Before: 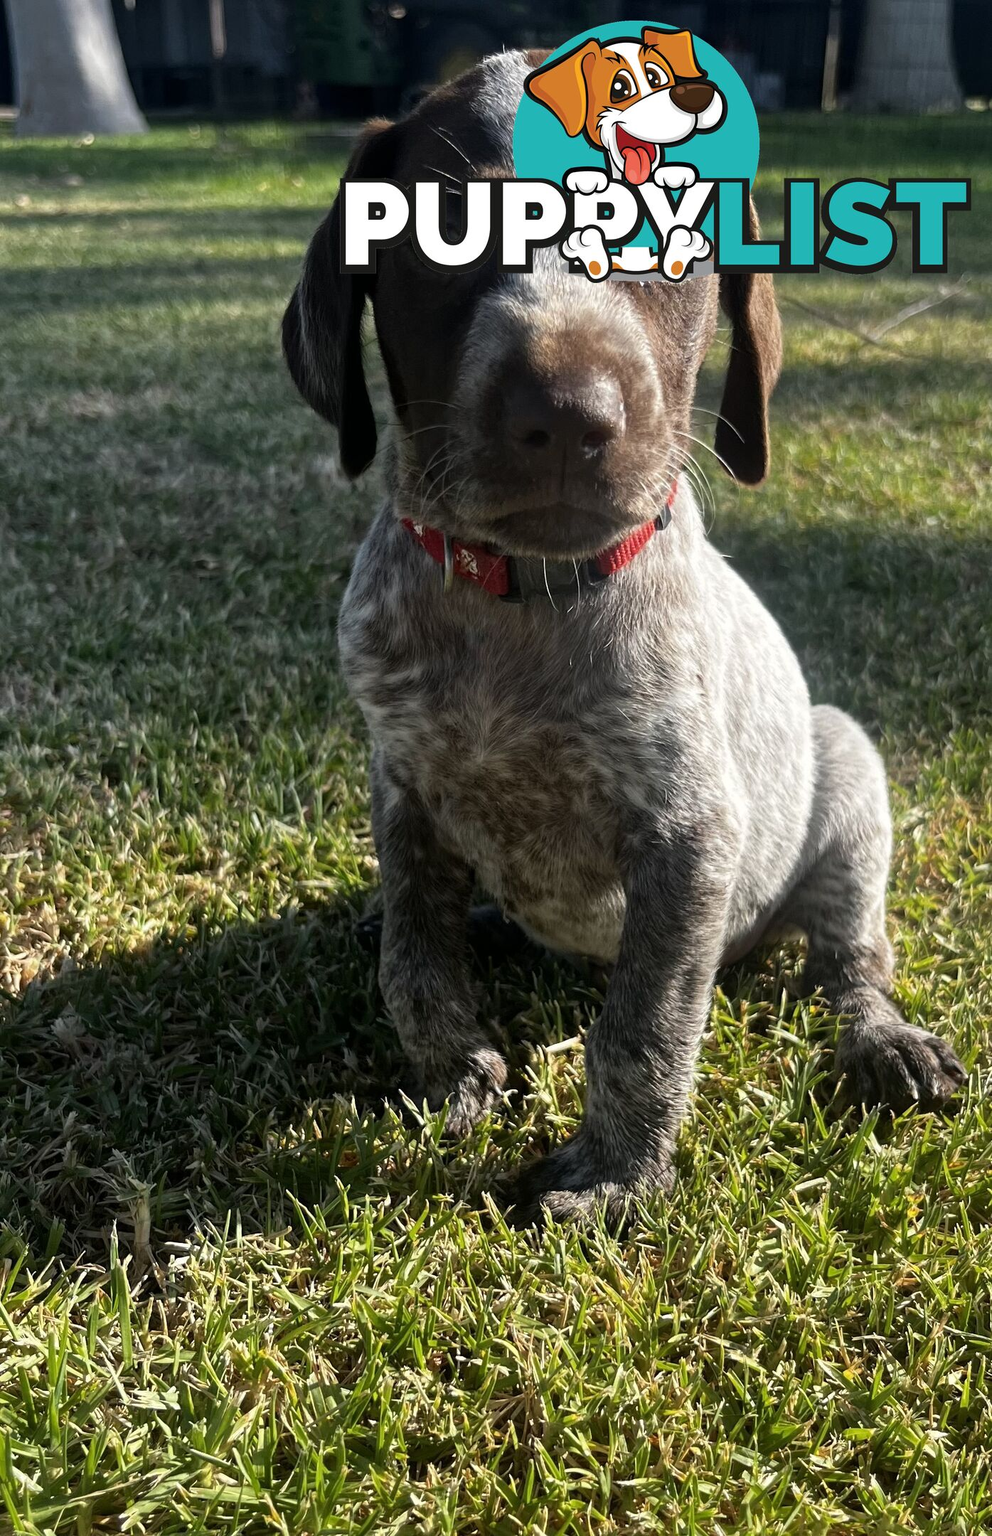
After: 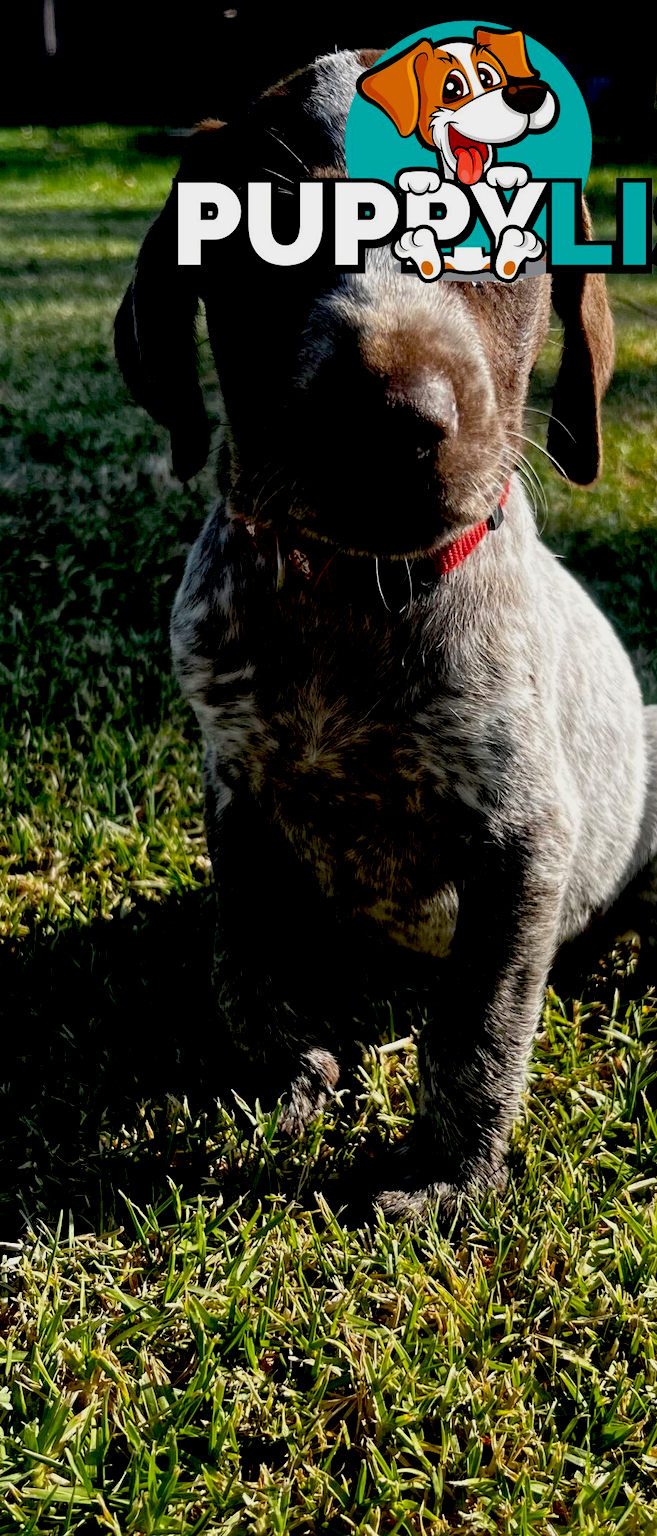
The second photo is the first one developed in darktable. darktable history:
crop: left 16.942%, right 16.736%
exposure: black level correction 0.044, exposure -0.234 EV, compensate highlight preservation false
